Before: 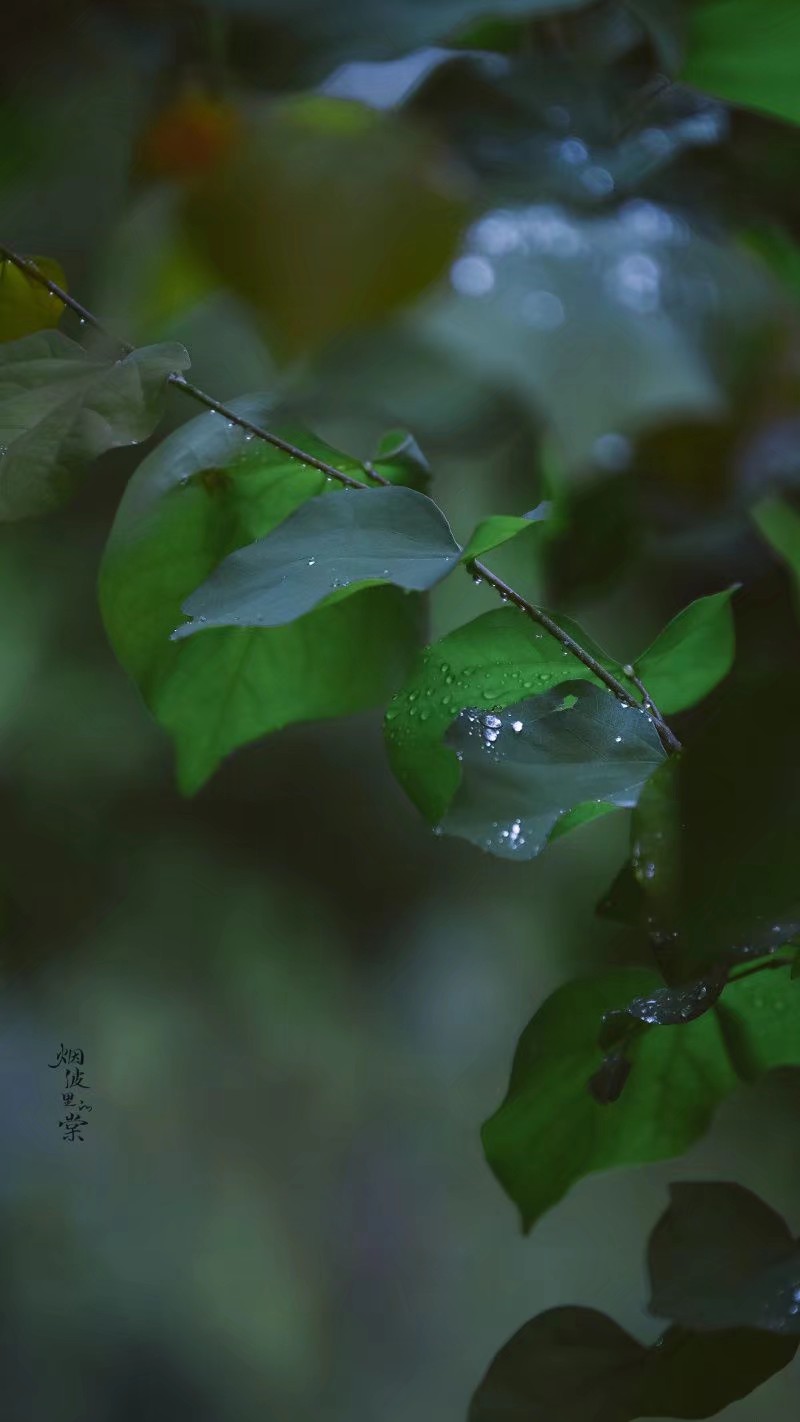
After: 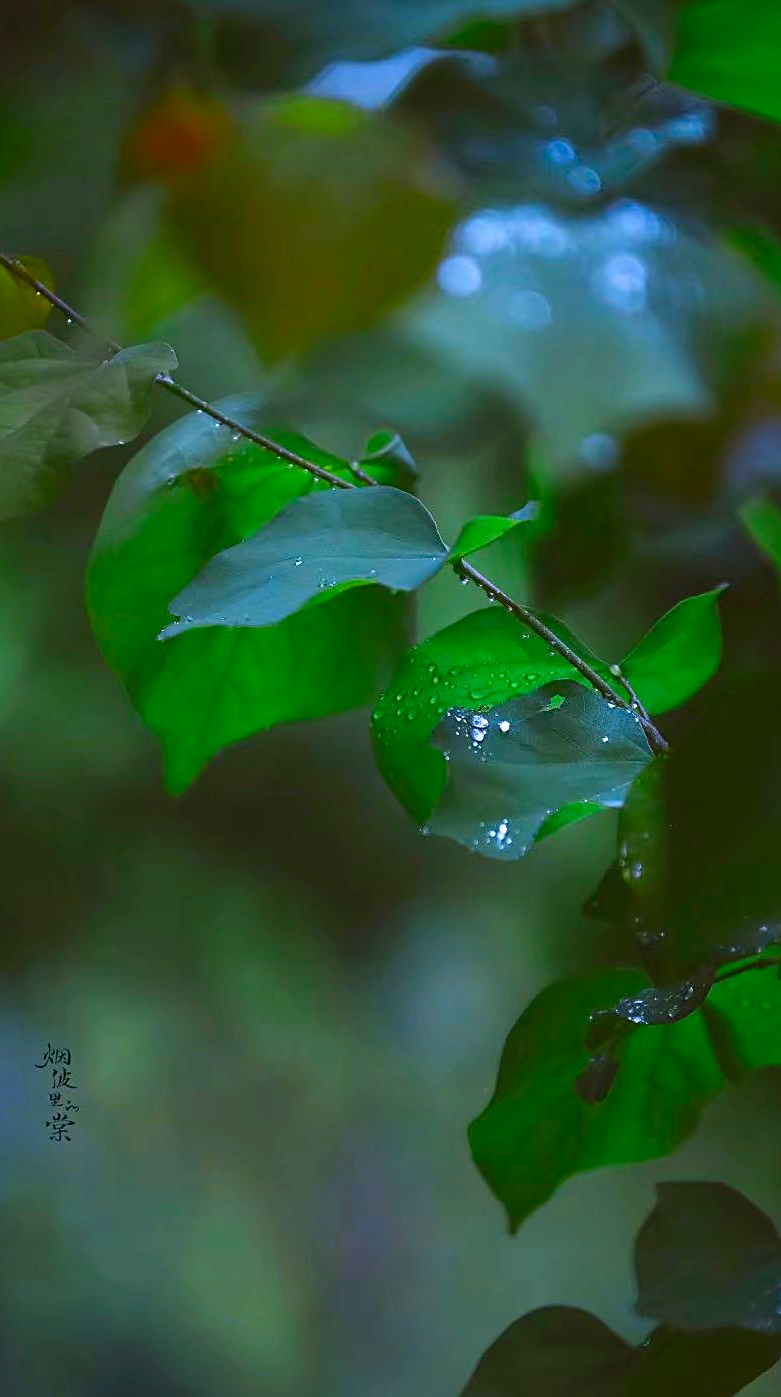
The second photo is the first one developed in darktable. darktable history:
crop and rotate: left 1.75%, right 0.607%, bottom 1.699%
sharpen: on, module defaults
contrast brightness saturation: contrast 0.197, brightness 0.193, saturation 0.795
